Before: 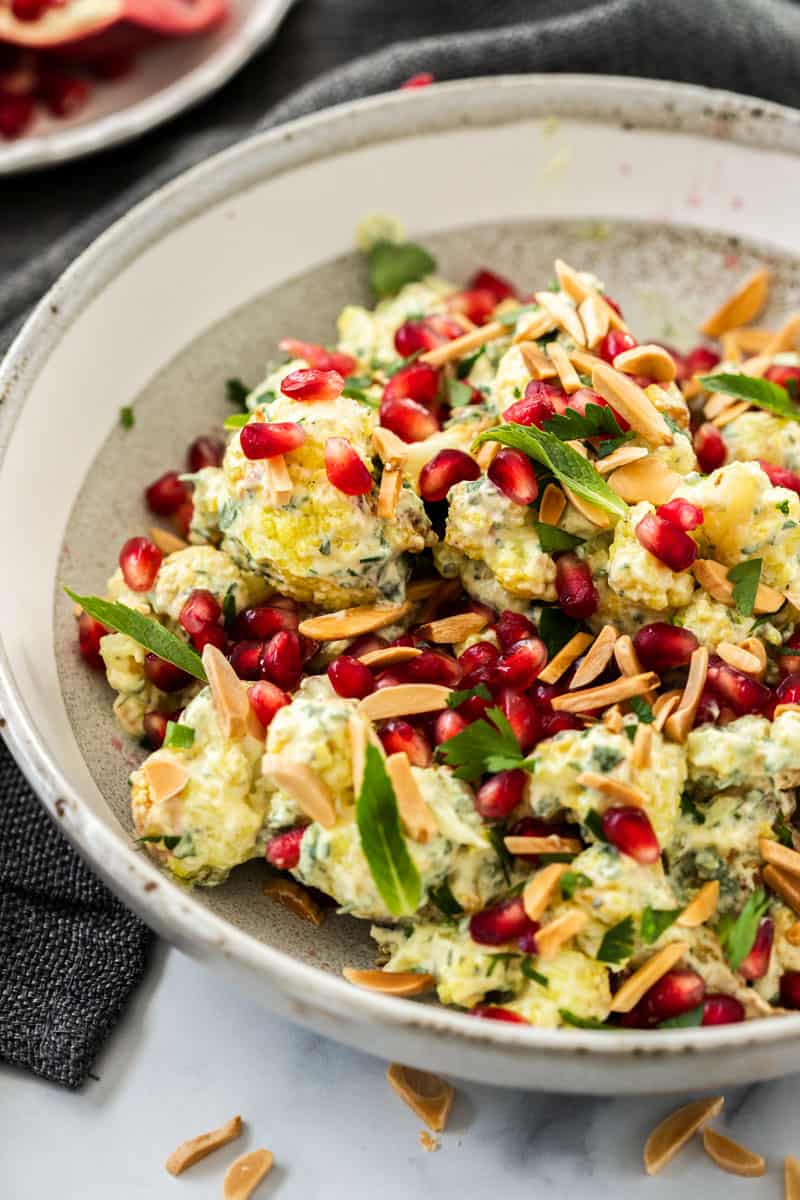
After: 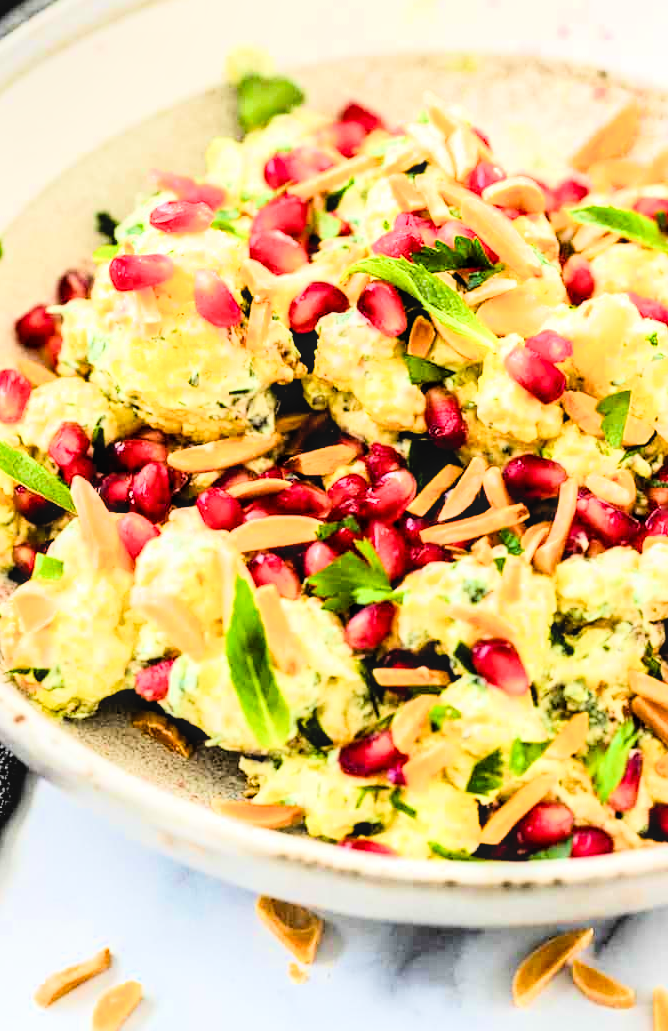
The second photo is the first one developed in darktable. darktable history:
local contrast: on, module defaults
filmic rgb: black relative exposure -11.81 EV, white relative exposure 5.44 EV, hardness 4.49, latitude 49.42%, contrast 1.141, color science v4 (2020)
crop: left 16.375%, top 14.044%
contrast brightness saturation: contrast 0.104, brightness 0.013, saturation 0.023
tone equalizer: -7 EV 0.163 EV, -6 EV 0.594 EV, -5 EV 1.17 EV, -4 EV 1.3 EV, -3 EV 1.15 EV, -2 EV 0.6 EV, -1 EV 0.168 EV, edges refinement/feathering 500, mask exposure compensation -1.57 EV, preserve details no
color balance rgb: perceptual saturation grading › global saturation 19.286%, perceptual brilliance grading › global brilliance 17.883%, global vibrance 9.524%
exposure: compensate exposure bias true, compensate highlight preservation false
